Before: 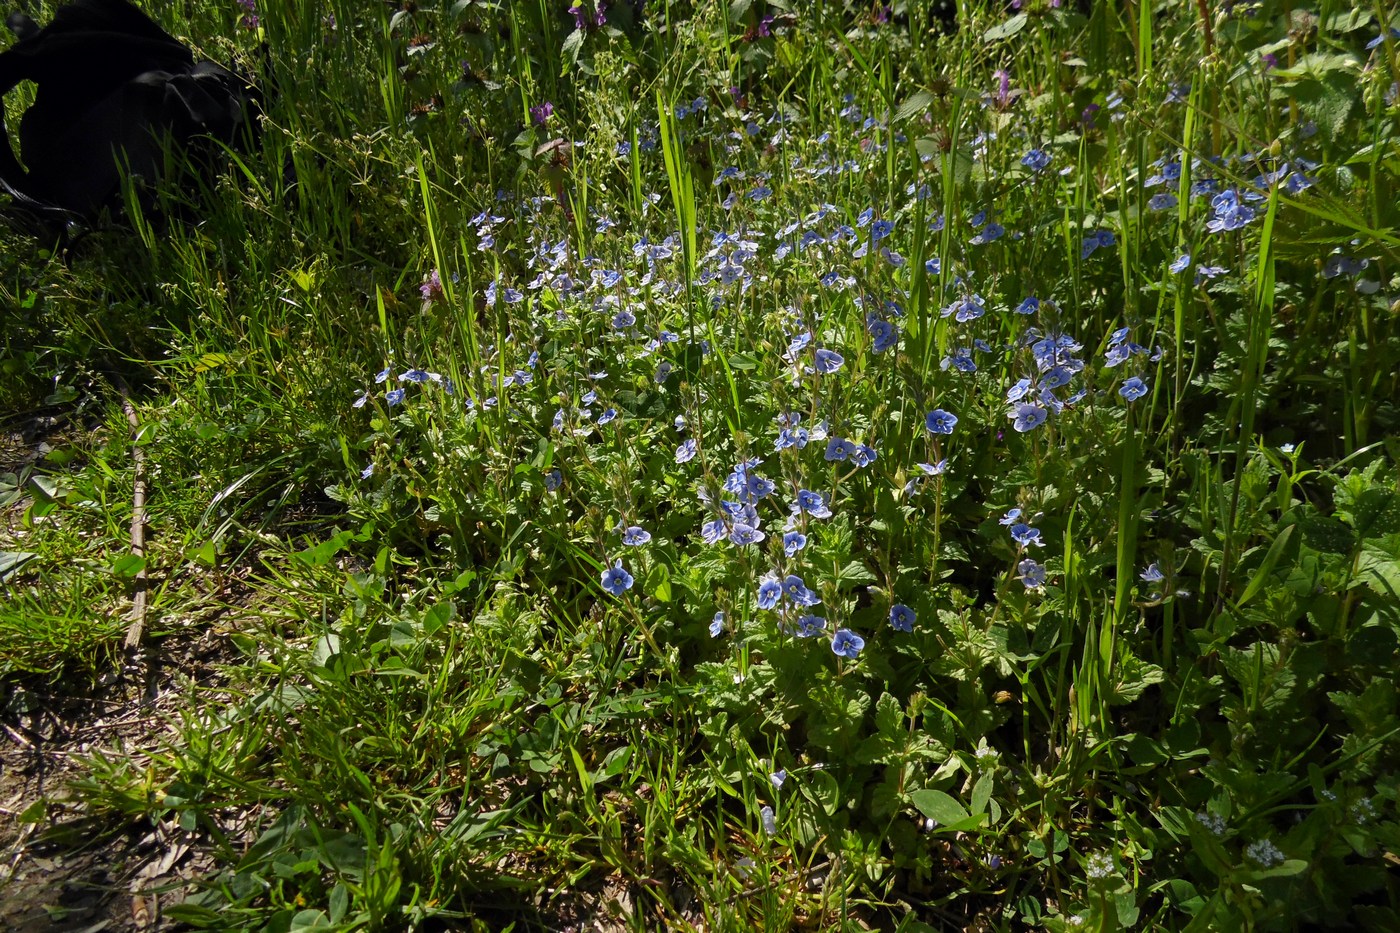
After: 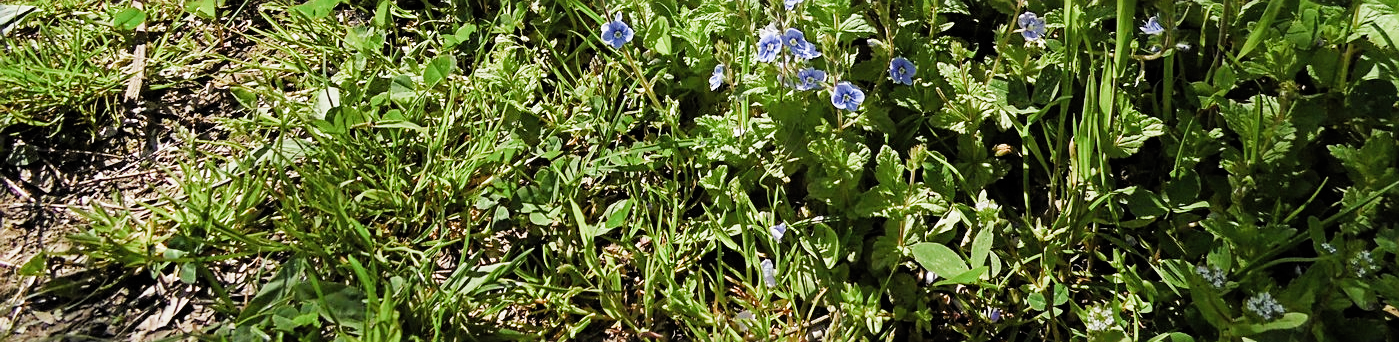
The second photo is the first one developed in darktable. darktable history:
crop and rotate: top 58.784%, bottom 4.479%
sharpen: on, module defaults
filmic rgb: black relative exposure -7.65 EV, white relative exposure 4.56 EV, hardness 3.61, contrast 1.059, color science v4 (2020)
exposure: exposure 1.222 EV, compensate highlight preservation false
